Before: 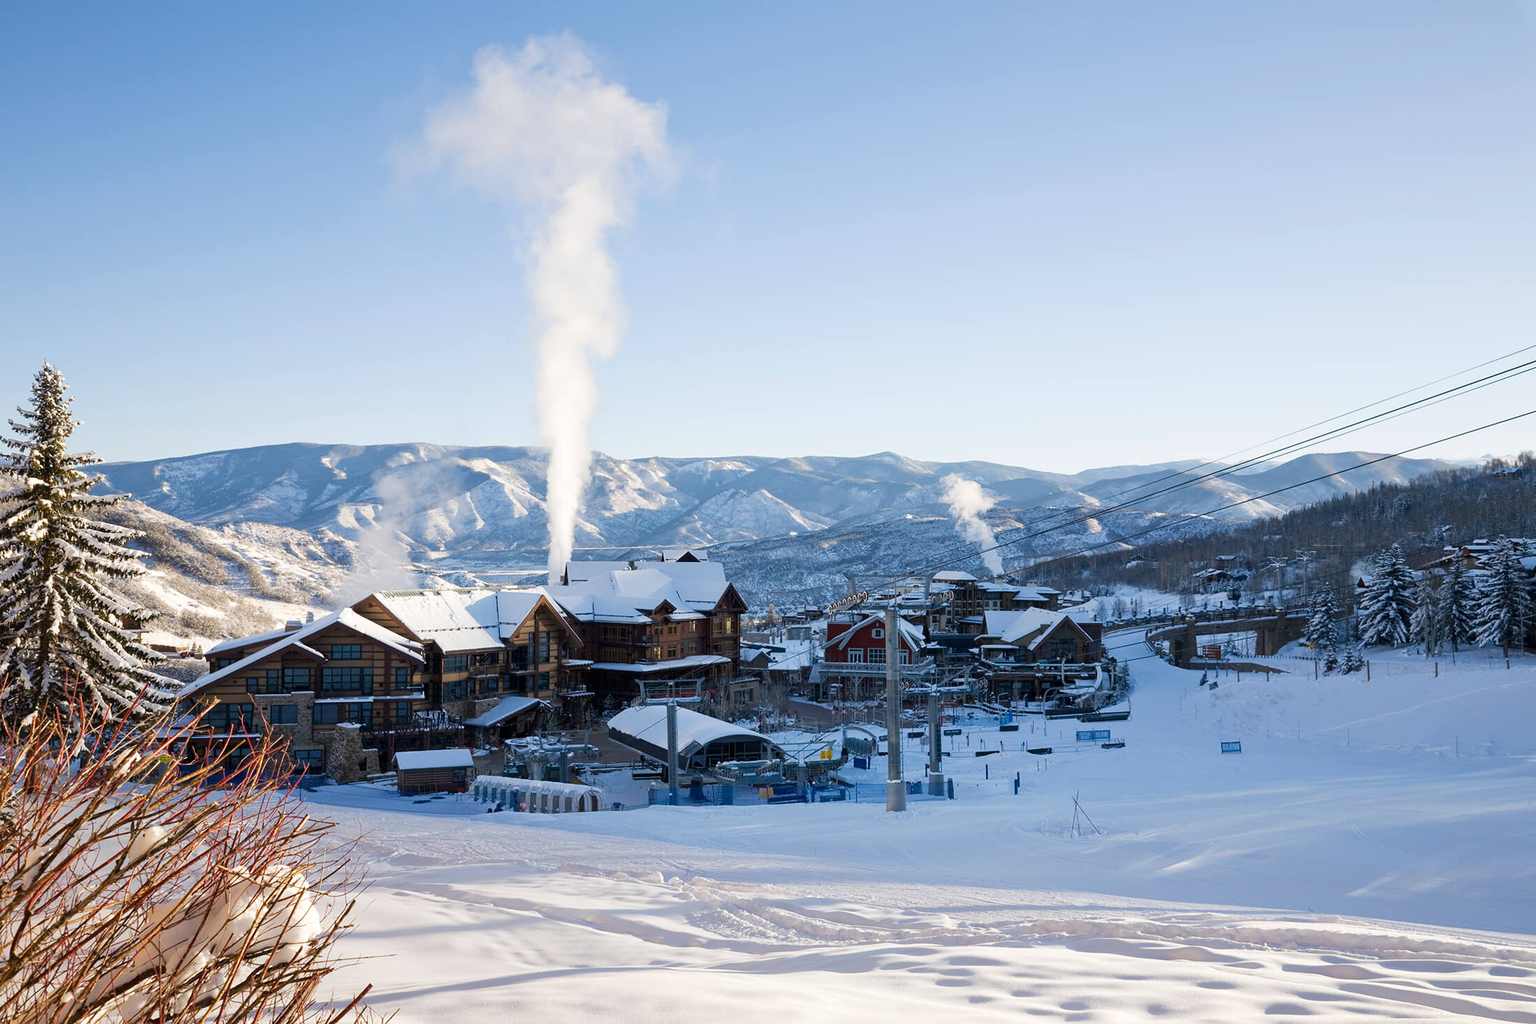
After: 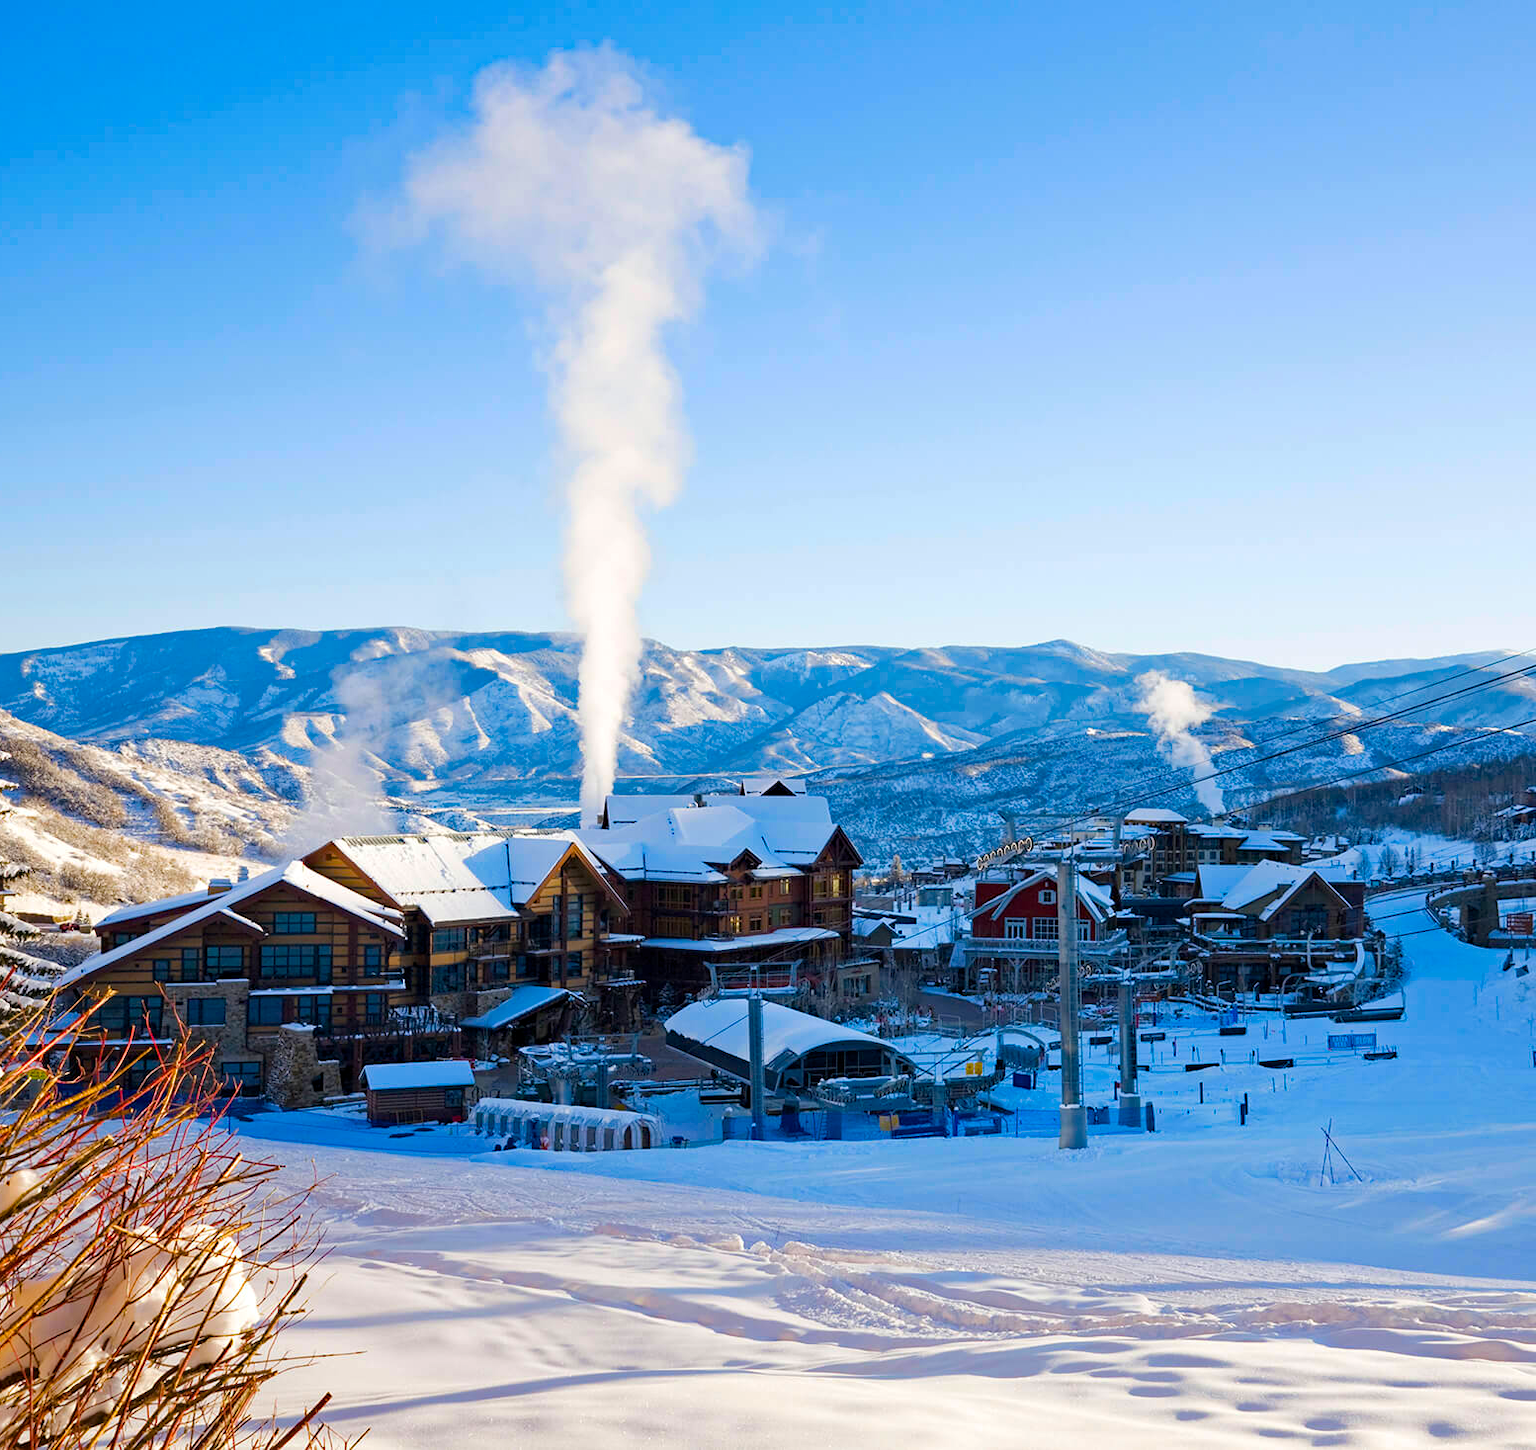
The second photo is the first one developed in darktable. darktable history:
crop and rotate: left 9.002%, right 20.32%
color balance rgb: power › hue 209.9°, linear chroma grading › shadows 10.348%, linear chroma grading › highlights 10.032%, linear chroma grading › global chroma 14.948%, linear chroma grading › mid-tones 14.63%, perceptual saturation grading › global saturation 19.711%, perceptual brilliance grading › global brilliance 2.78%, perceptual brilliance grading › highlights -2.647%, perceptual brilliance grading › shadows 2.801%
haze removal: strength 0.298, distance 0.252, compatibility mode true, adaptive false
